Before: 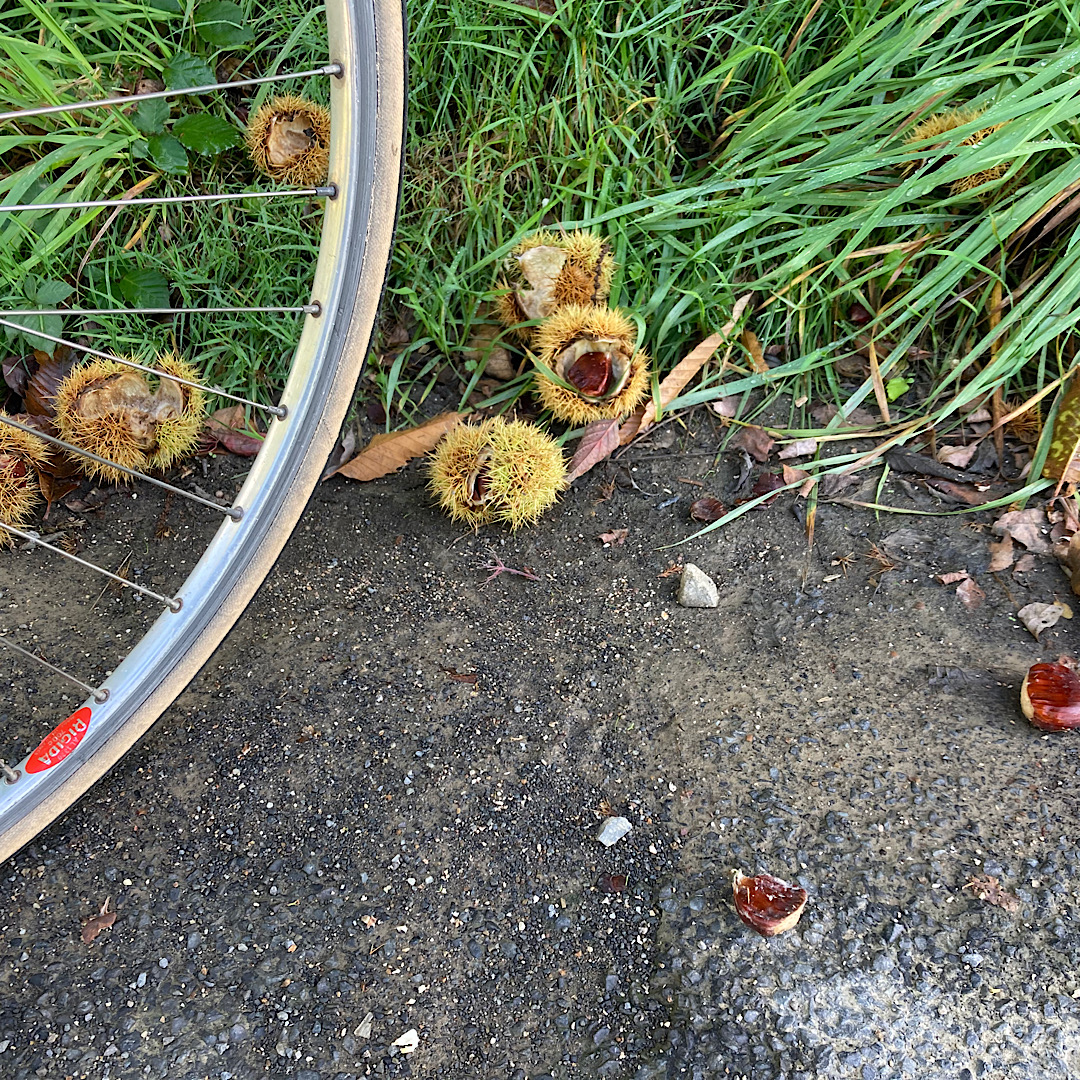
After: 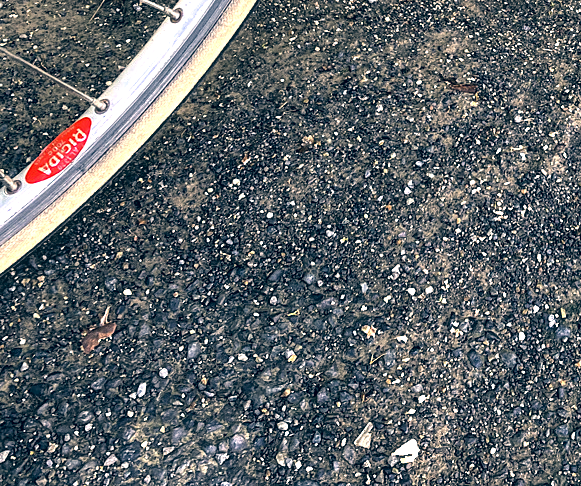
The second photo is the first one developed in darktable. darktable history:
levels: levels [0.044, 0.475, 0.791]
color correction: highlights a* 10.31, highlights b* 14.34, shadows a* -10.38, shadows b* -15
local contrast: detail 130%
crop and rotate: top 54.721%, right 46.186%, bottom 0.224%
